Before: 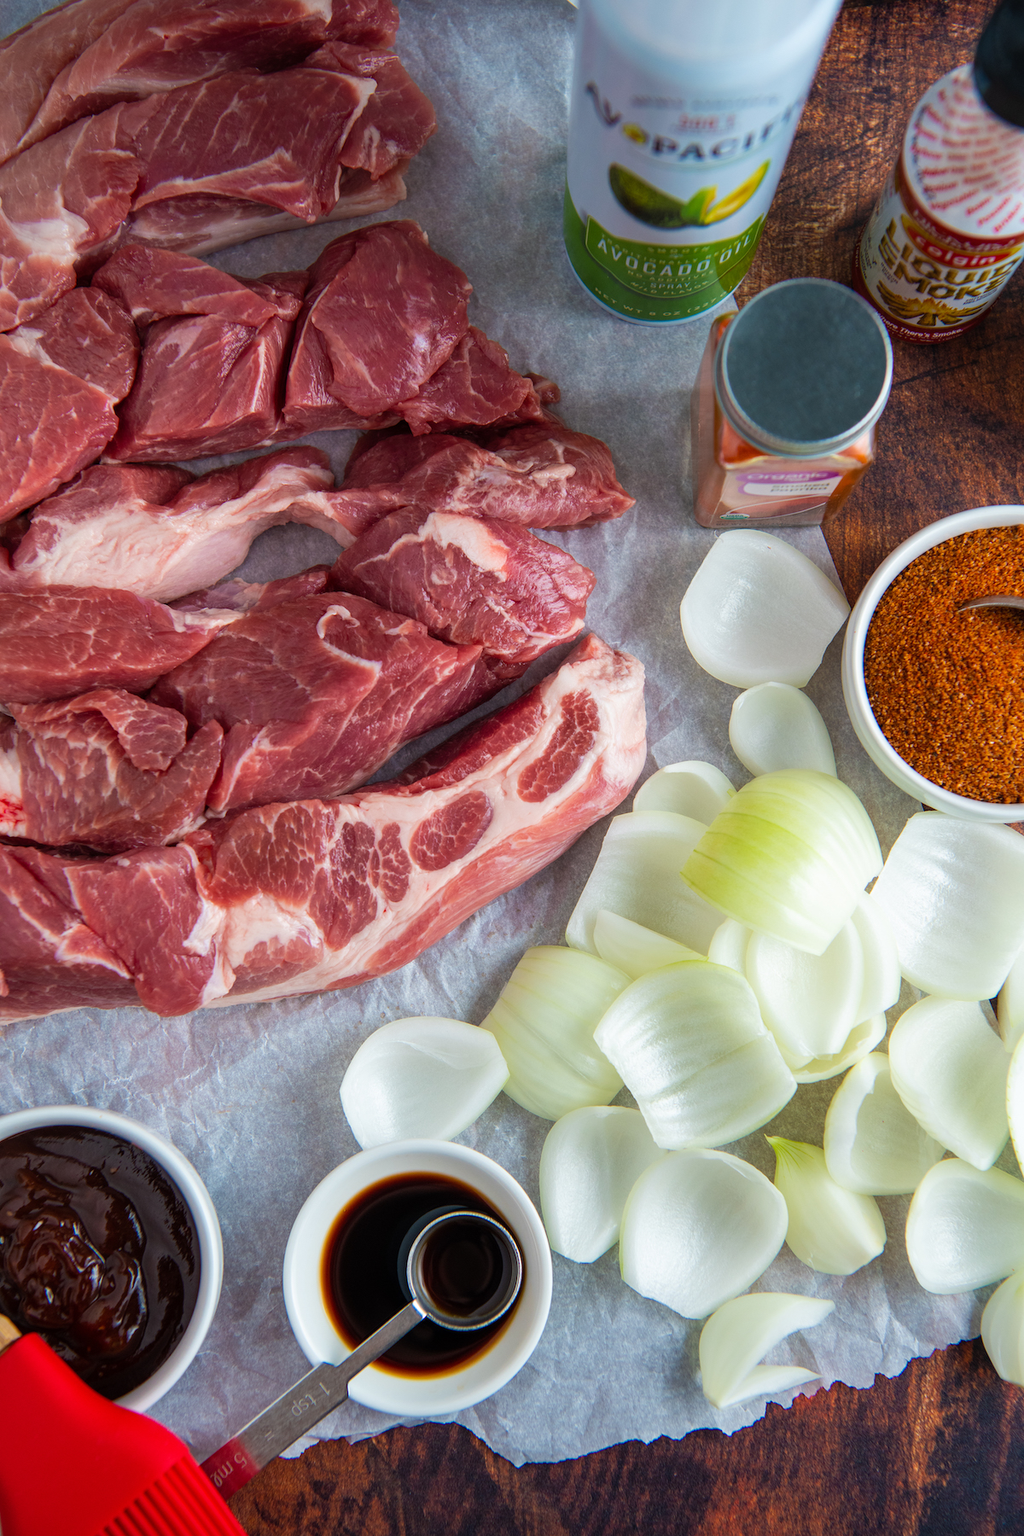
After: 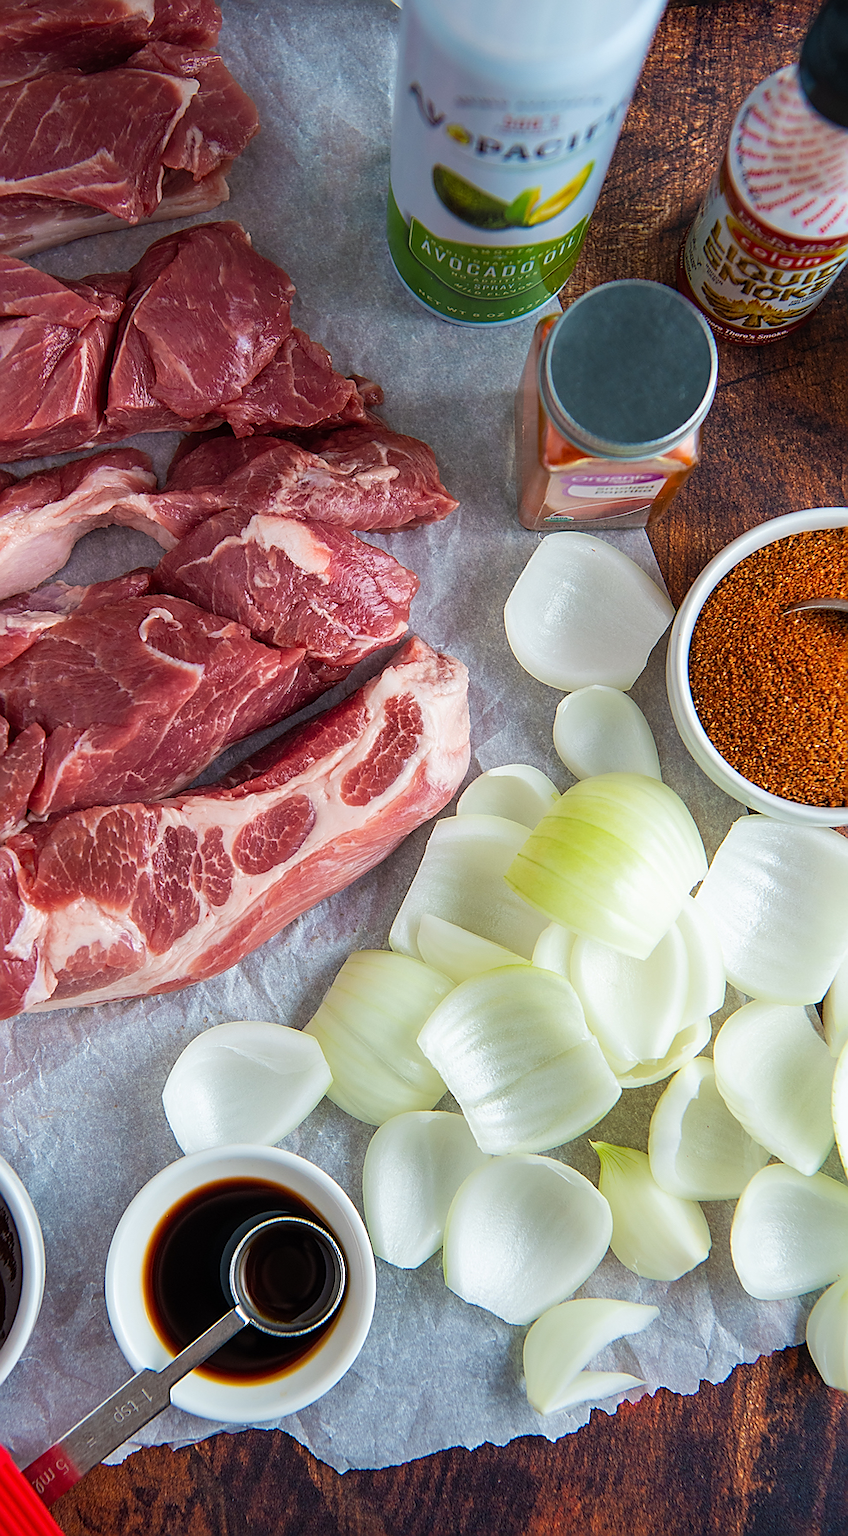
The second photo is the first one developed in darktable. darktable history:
crop: left 17.464%, bottom 0.026%
sharpen: radius 1.429, amount 1.24, threshold 0.802
